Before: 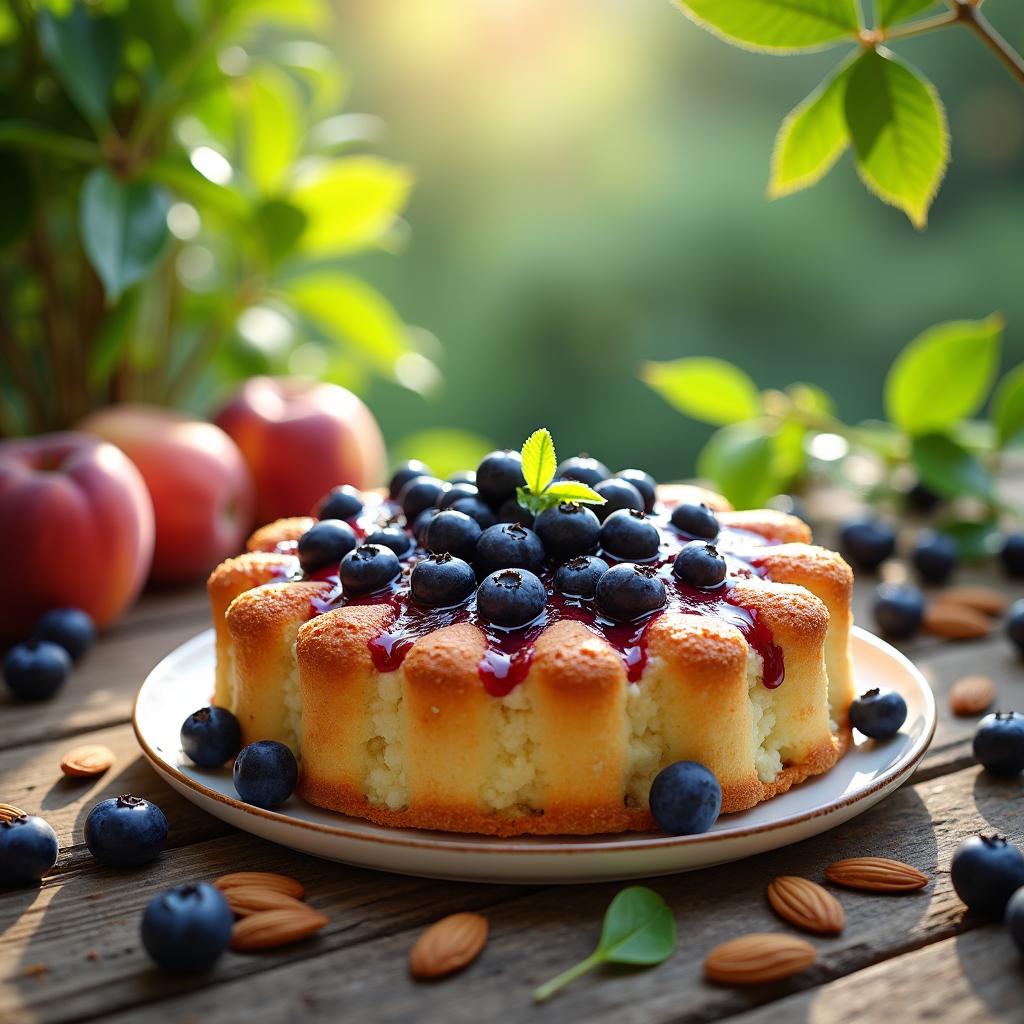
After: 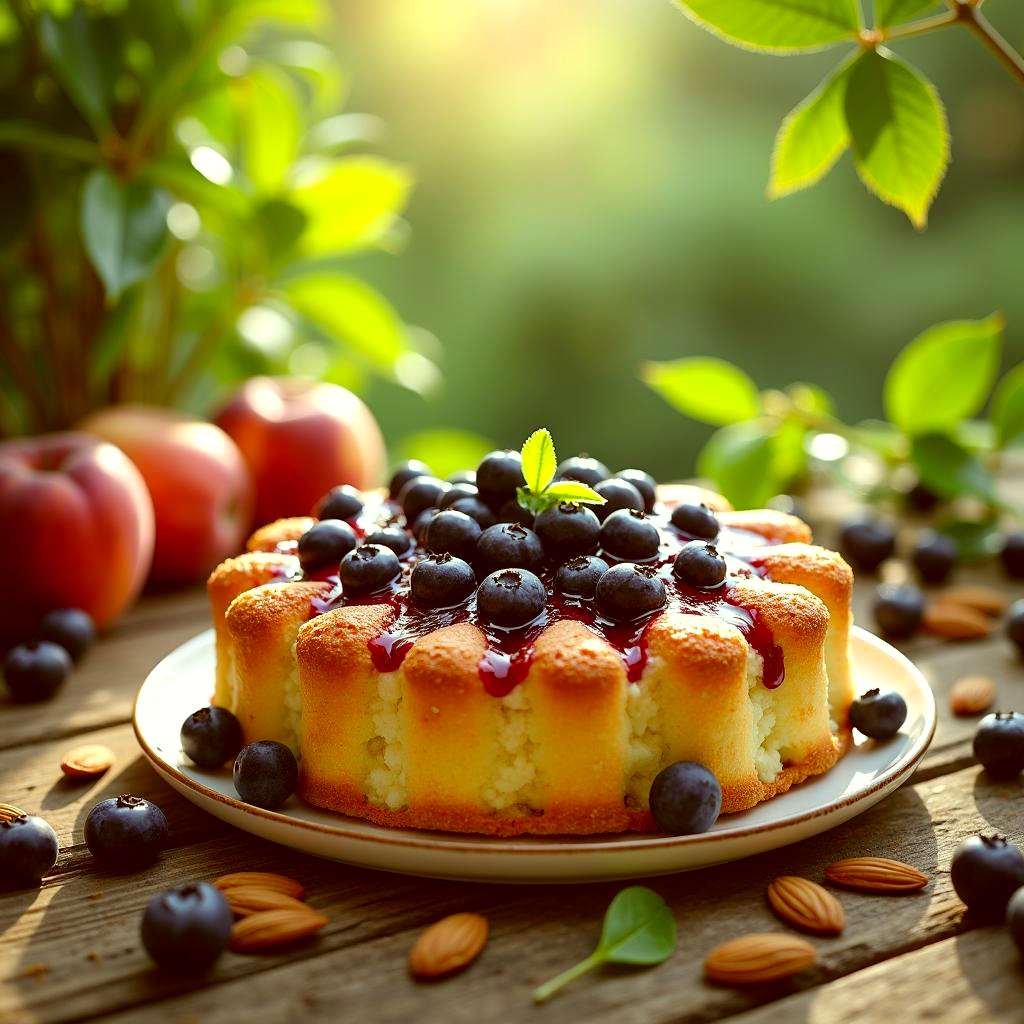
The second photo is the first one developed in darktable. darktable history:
exposure: black level correction 0.001, exposure 0.191 EV, compensate highlight preservation false
color correction: highlights a* -5.94, highlights b* 9.48, shadows a* 10.12, shadows b* 23.94
